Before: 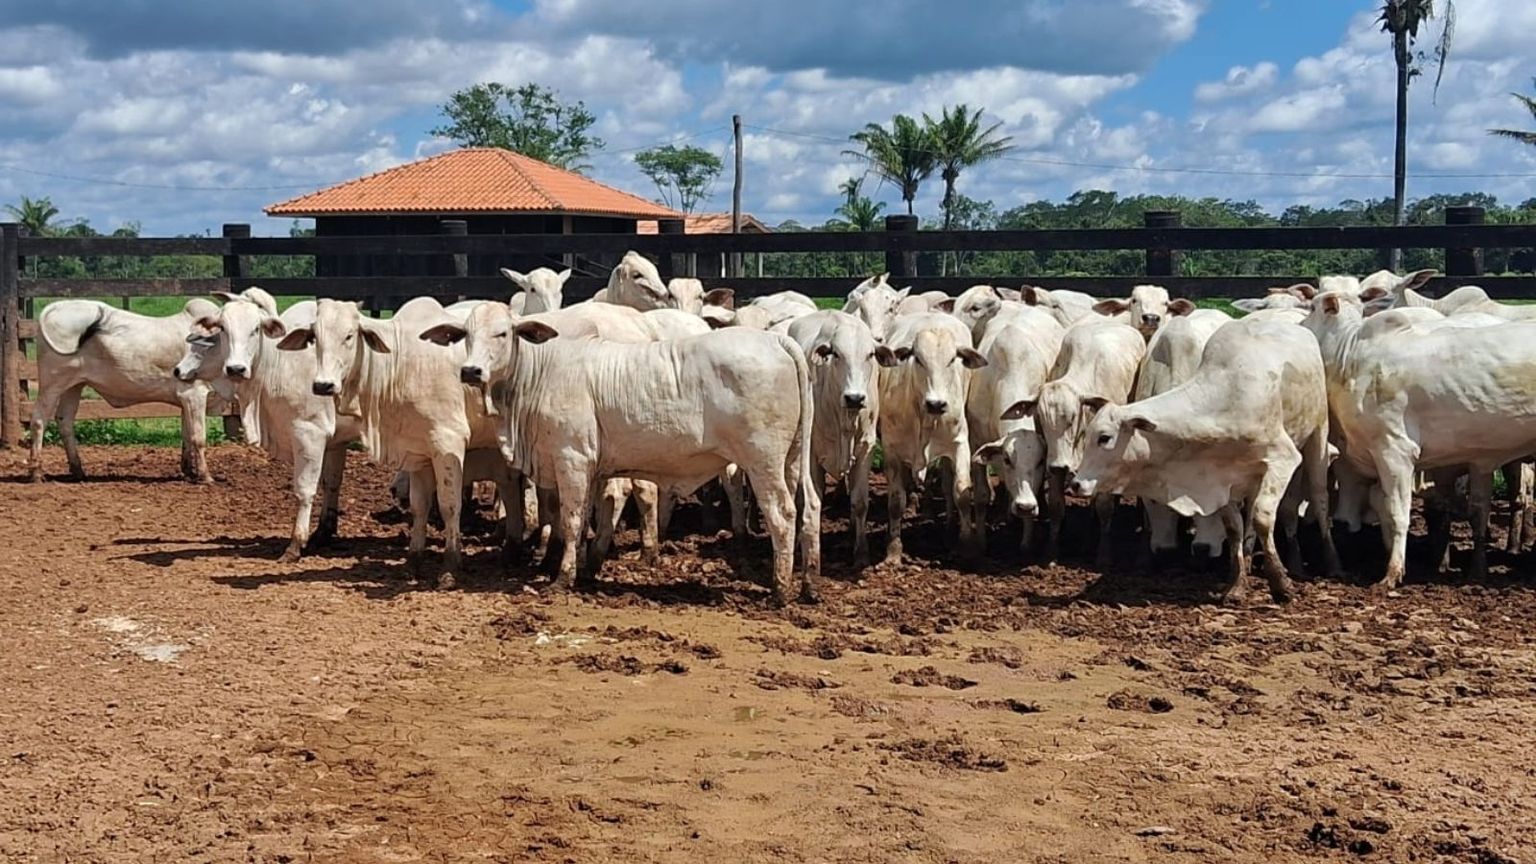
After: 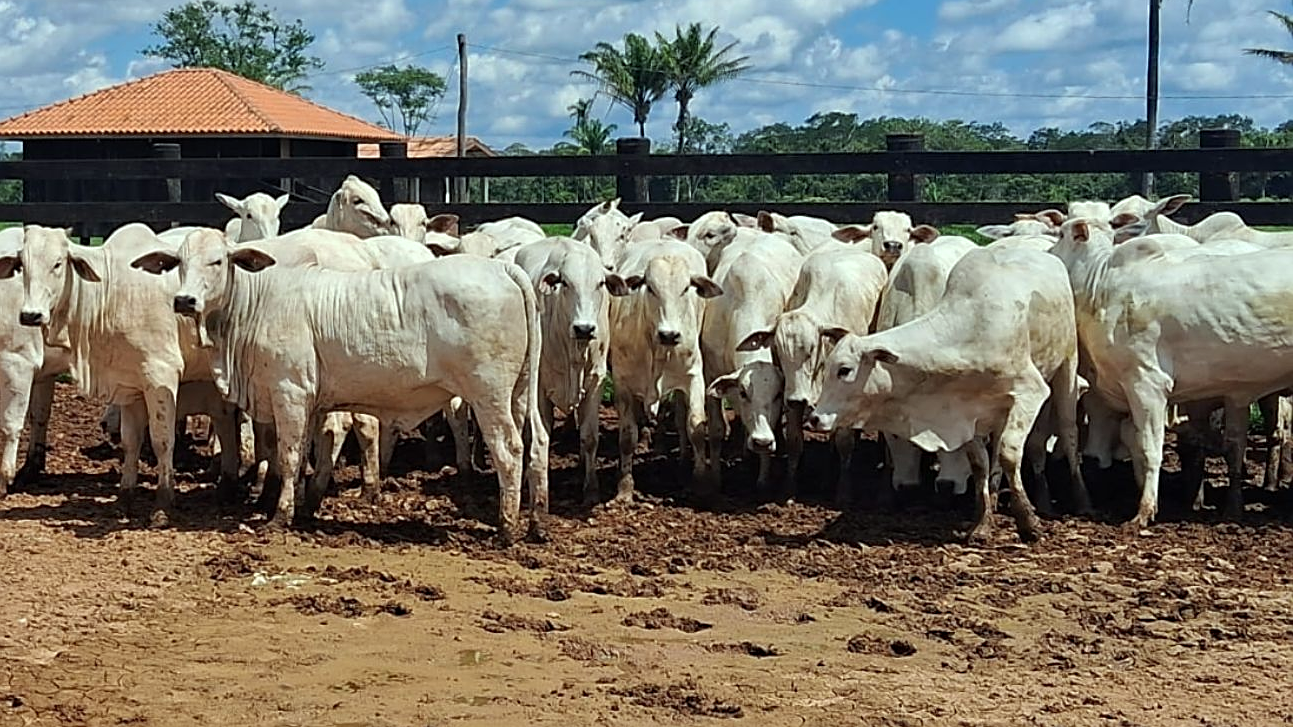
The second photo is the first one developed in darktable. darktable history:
sharpen: on, module defaults
crop: left 19.159%, top 9.58%, bottom 9.58%
color correction: highlights a* -6.69, highlights b* 0.49
